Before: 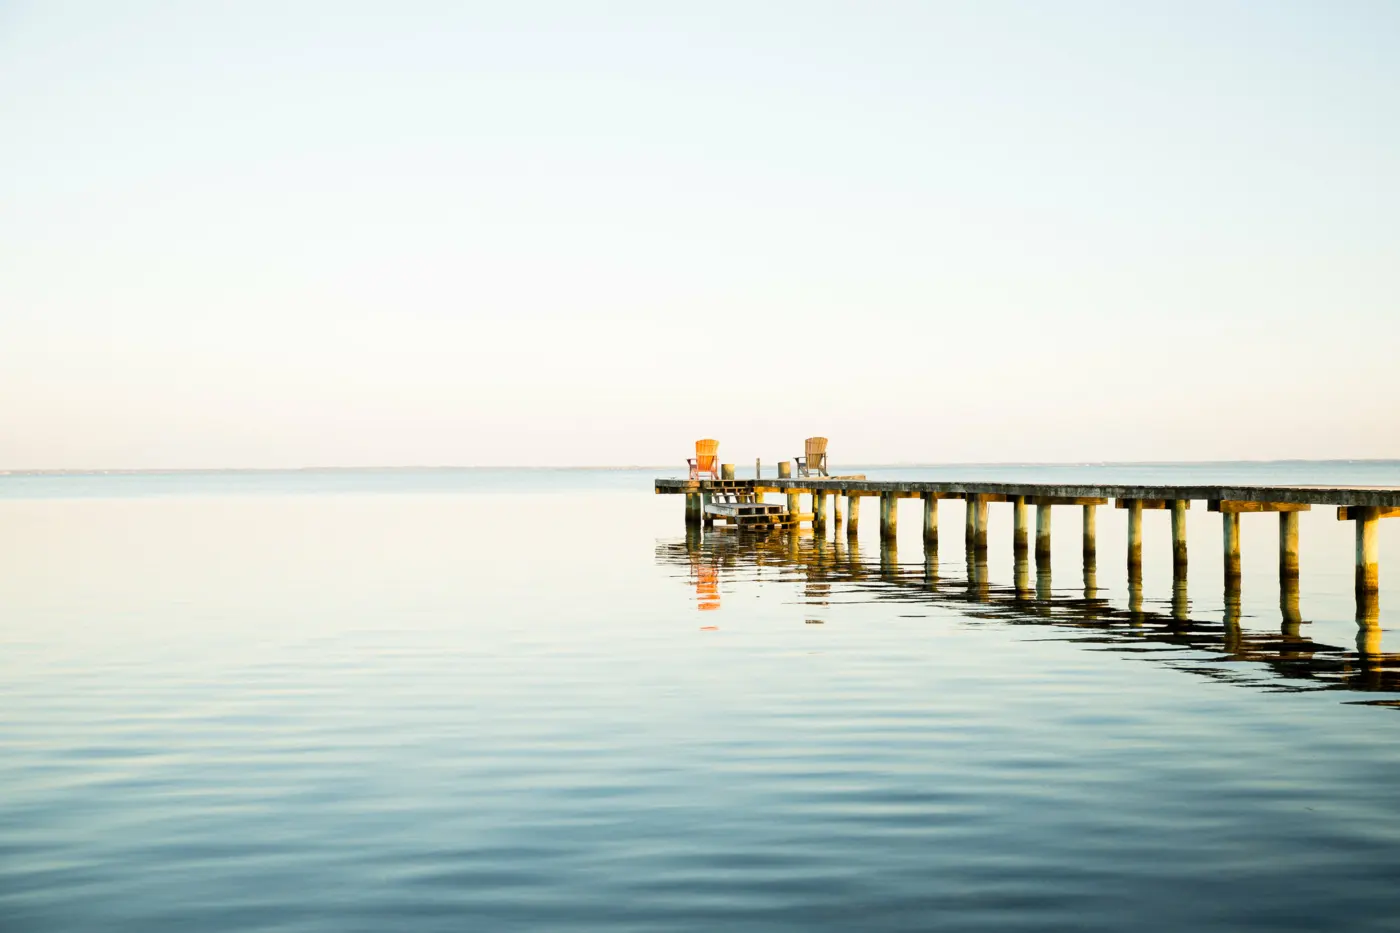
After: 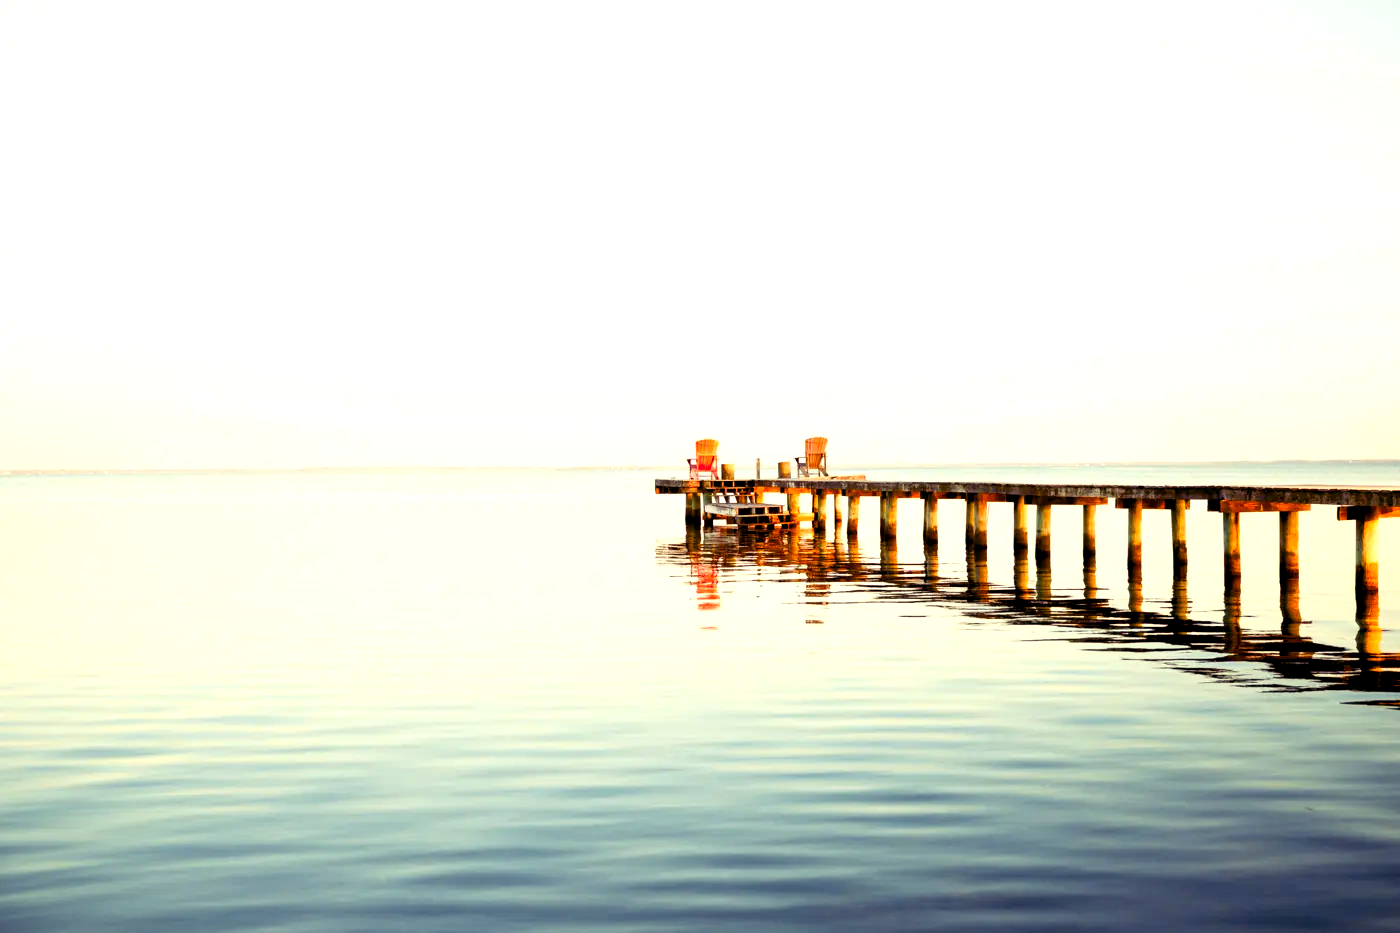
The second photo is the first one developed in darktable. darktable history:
color zones: curves: ch1 [(0.235, 0.558) (0.75, 0.5)]; ch2 [(0.25, 0.462) (0.749, 0.457)], mix 40.67%
color balance rgb: shadows lift › luminance -21.66%, shadows lift › chroma 8.98%, shadows lift › hue 283.37°, power › chroma 1.55%, power › hue 25.59°, highlights gain › luminance 6.08%, highlights gain › chroma 2.55%, highlights gain › hue 90°, global offset › luminance -0.87%, perceptual saturation grading › global saturation 27.49%, perceptual saturation grading › highlights -28.39%, perceptual saturation grading › mid-tones 15.22%, perceptual saturation grading › shadows 33.98%, perceptual brilliance grading › highlights 10%, perceptual brilliance grading › mid-tones 5%
